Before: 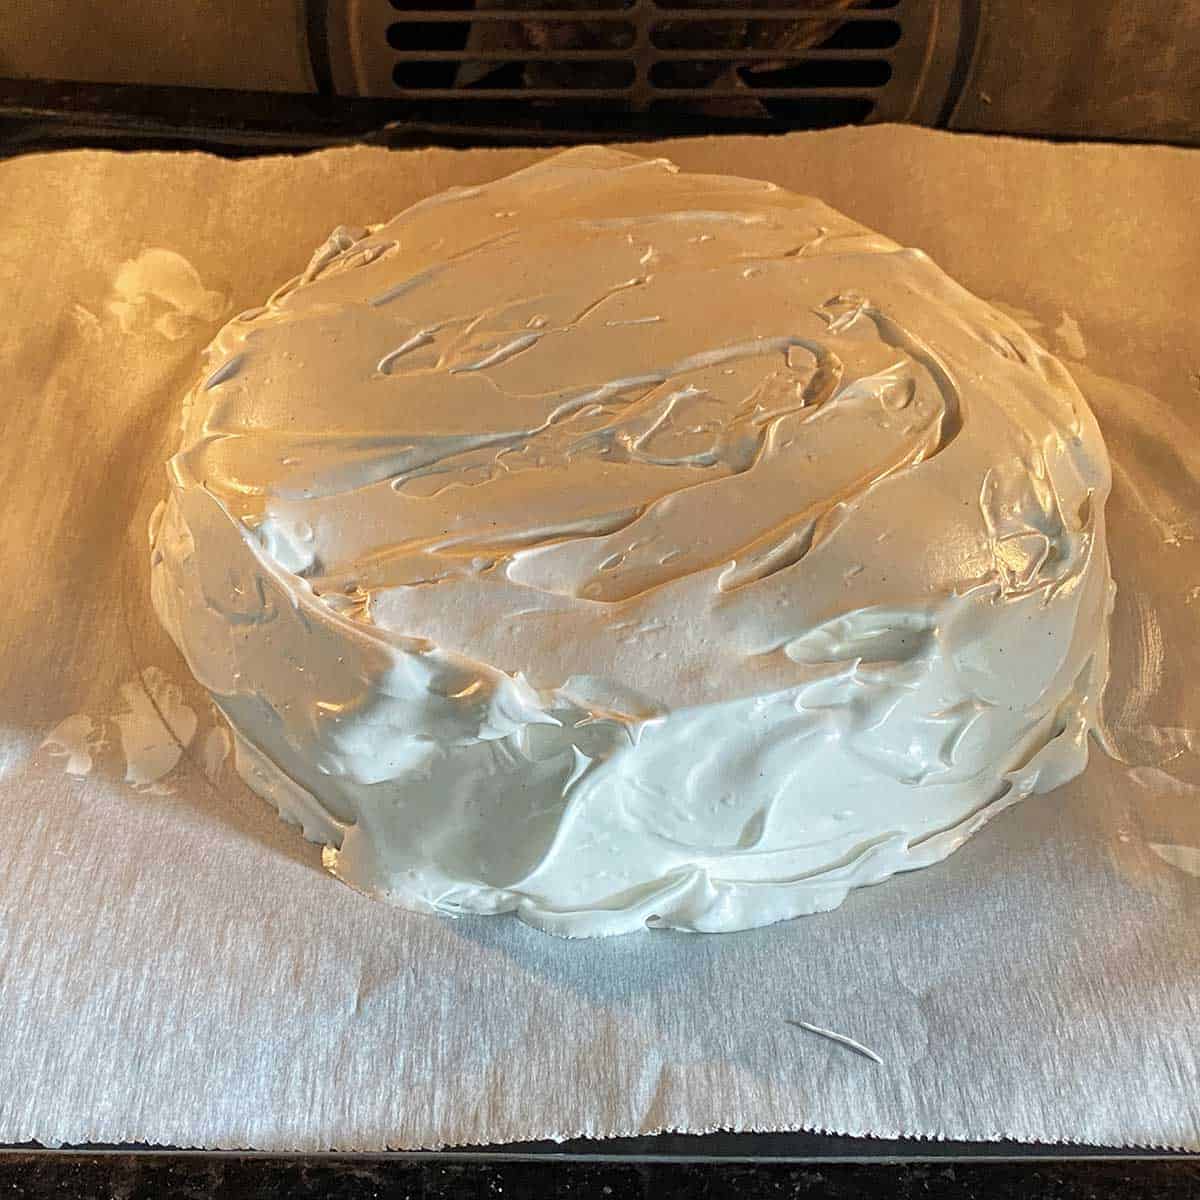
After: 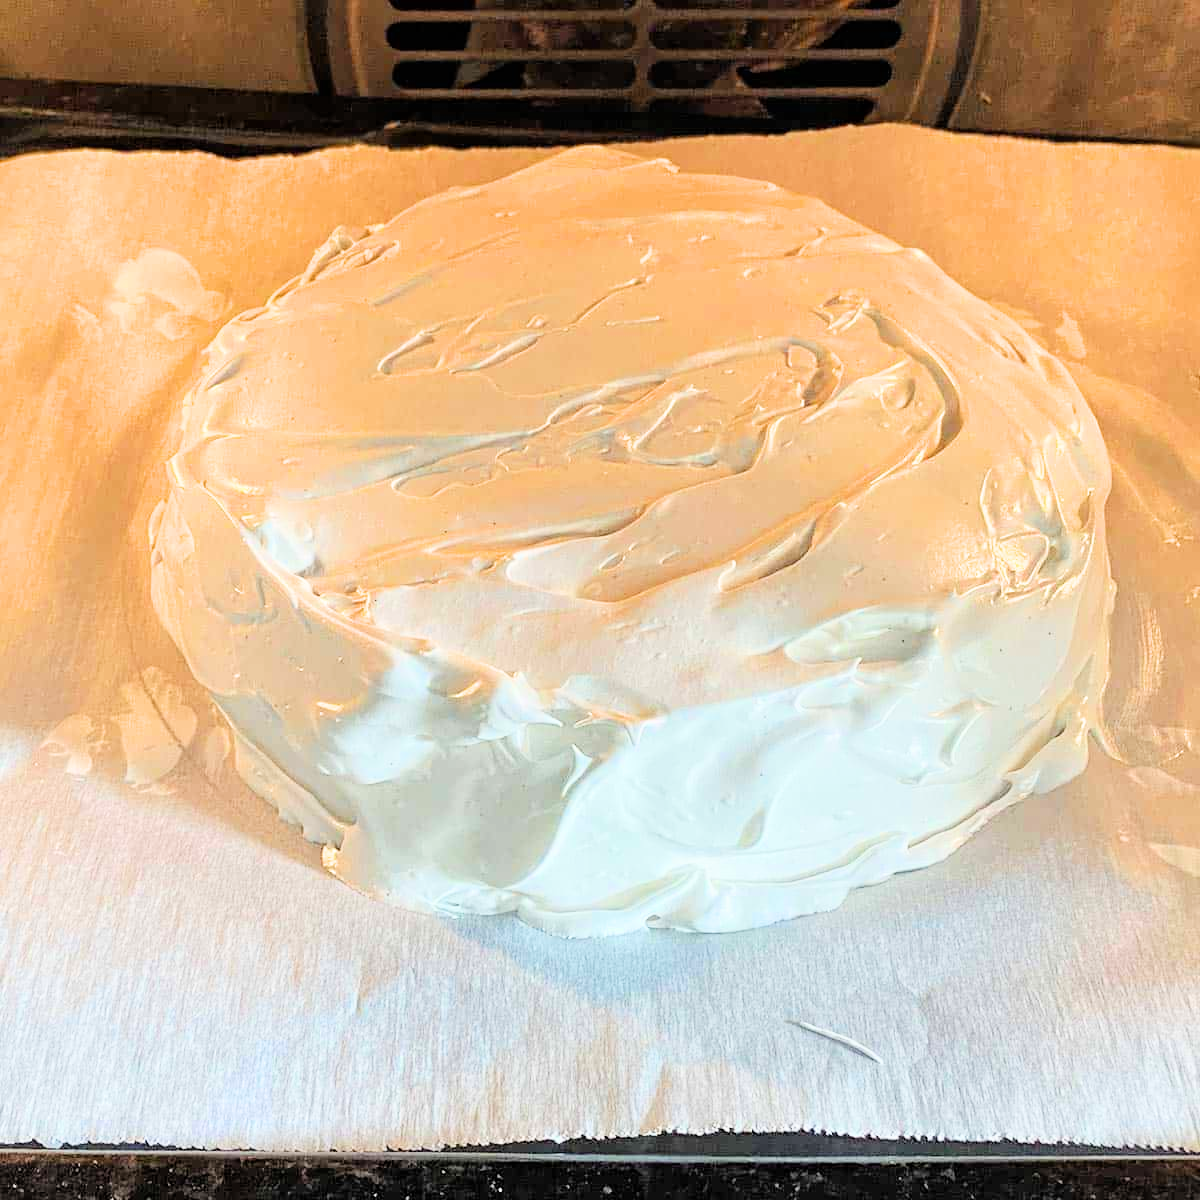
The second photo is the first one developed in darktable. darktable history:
exposure: black level correction 0, exposure 1.55 EV, compensate exposure bias true, compensate highlight preservation false
filmic rgb: black relative exposure -7.65 EV, white relative exposure 4.56 EV, hardness 3.61, color science v6 (2022)
